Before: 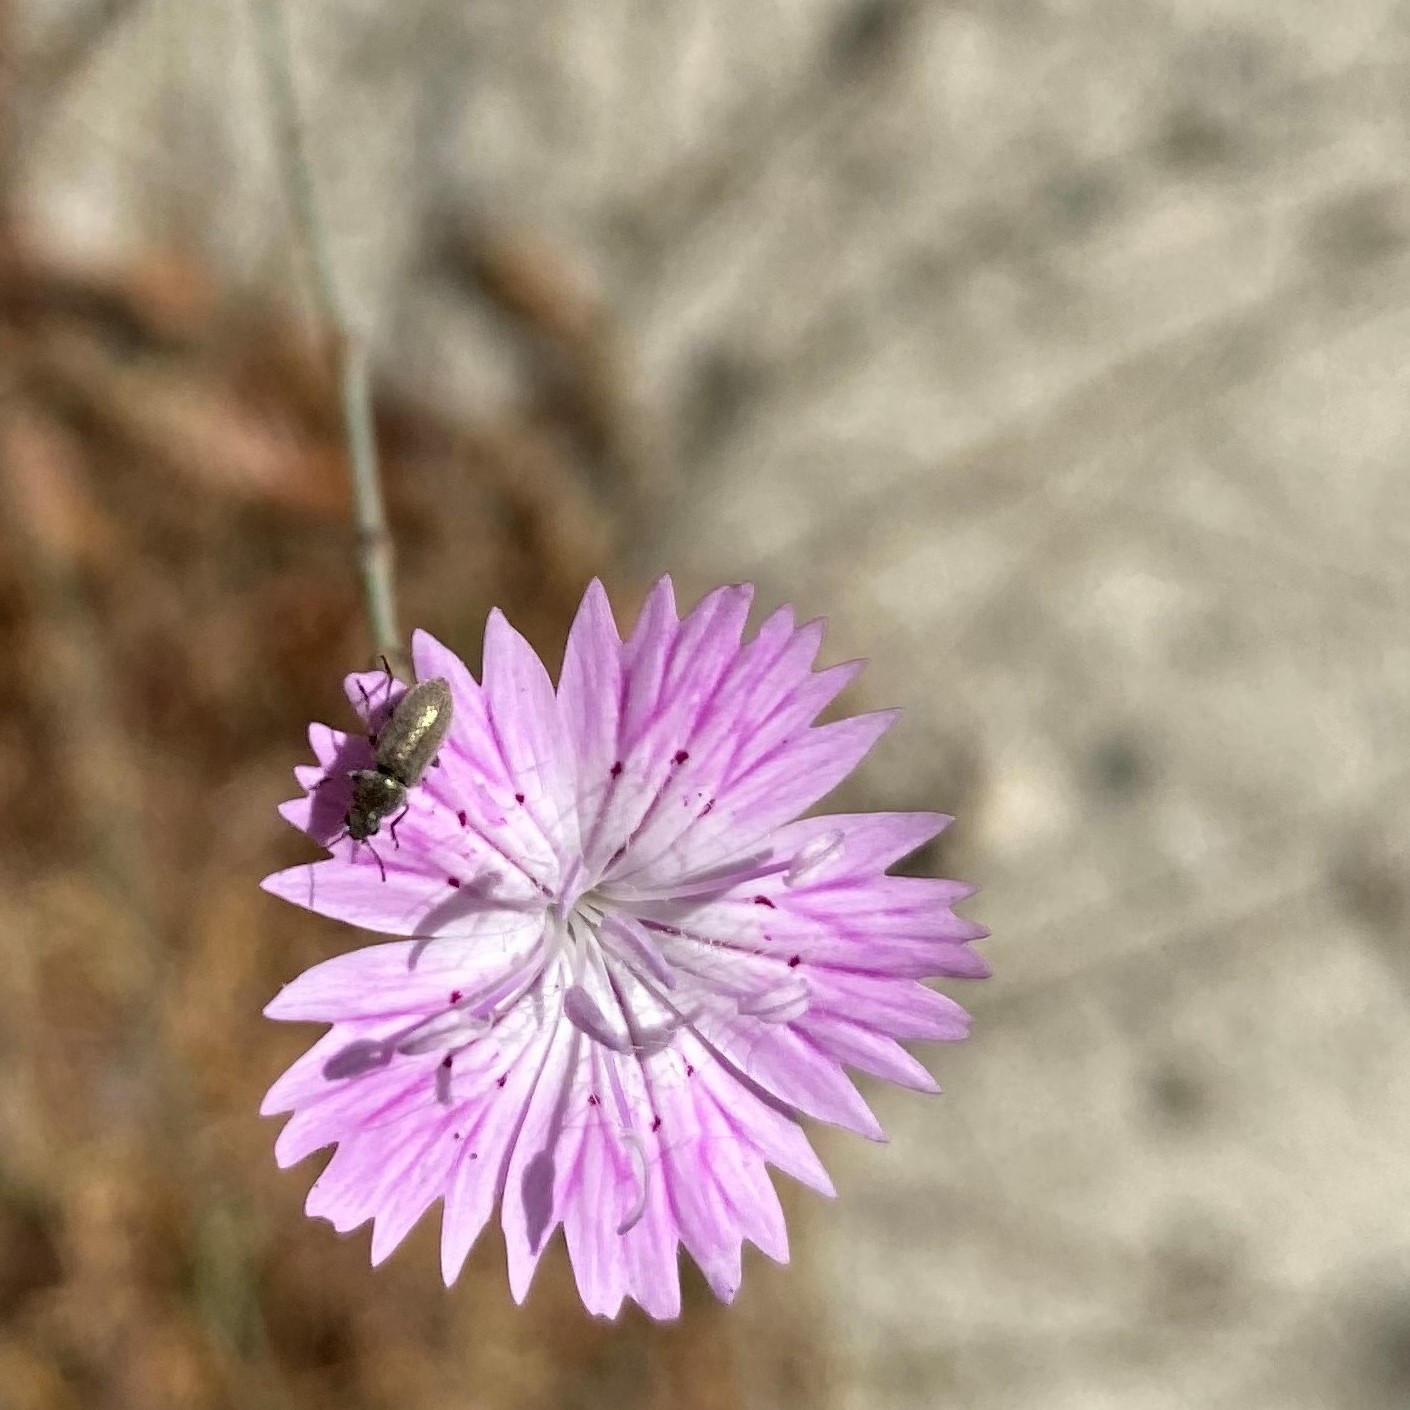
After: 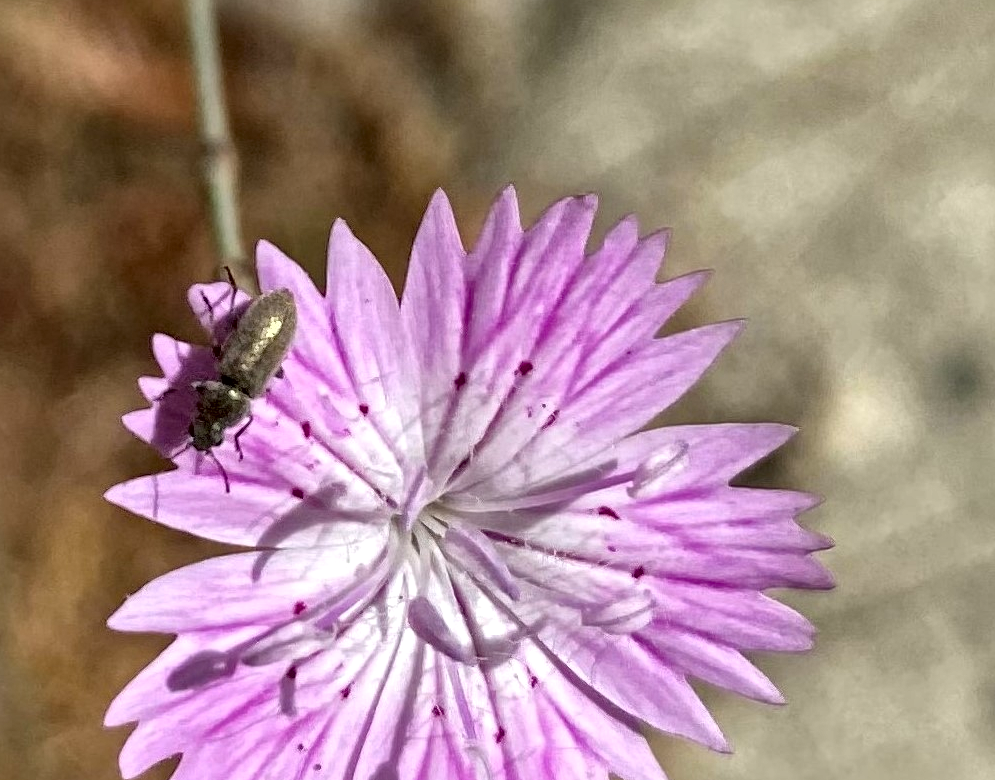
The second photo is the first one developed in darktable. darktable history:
crop: left 11.123%, top 27.61%, right 18.3%, bottom 17.034%
local contrast: mode bilateral grid, contrast 20, coarseness 20, detail 150%, midtone range 0.2
haze removal: compatibility mode true, adaptive false
